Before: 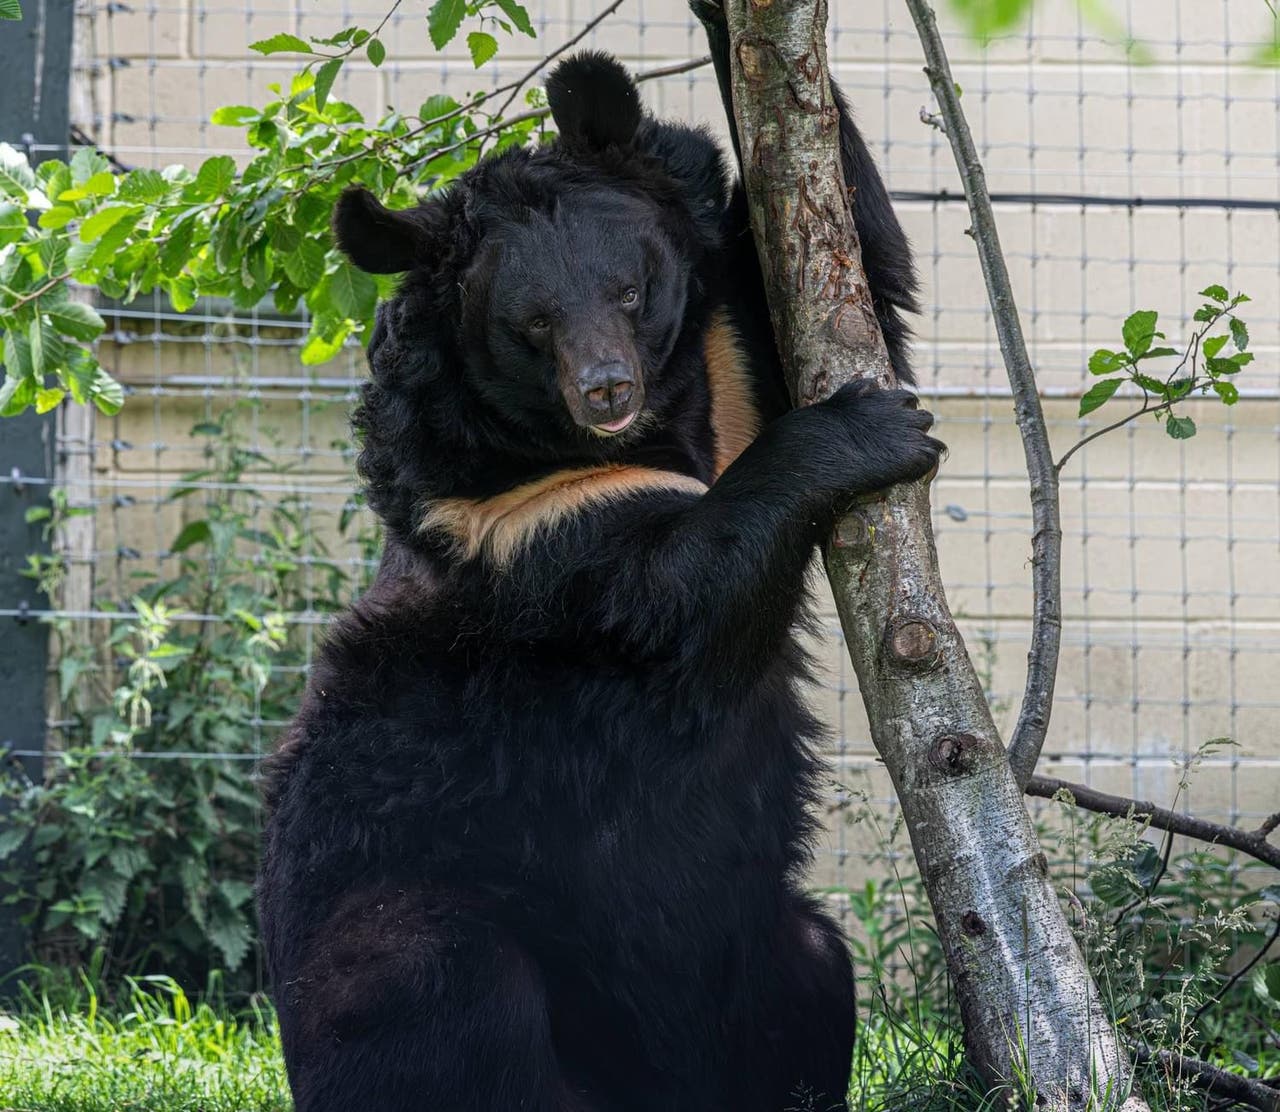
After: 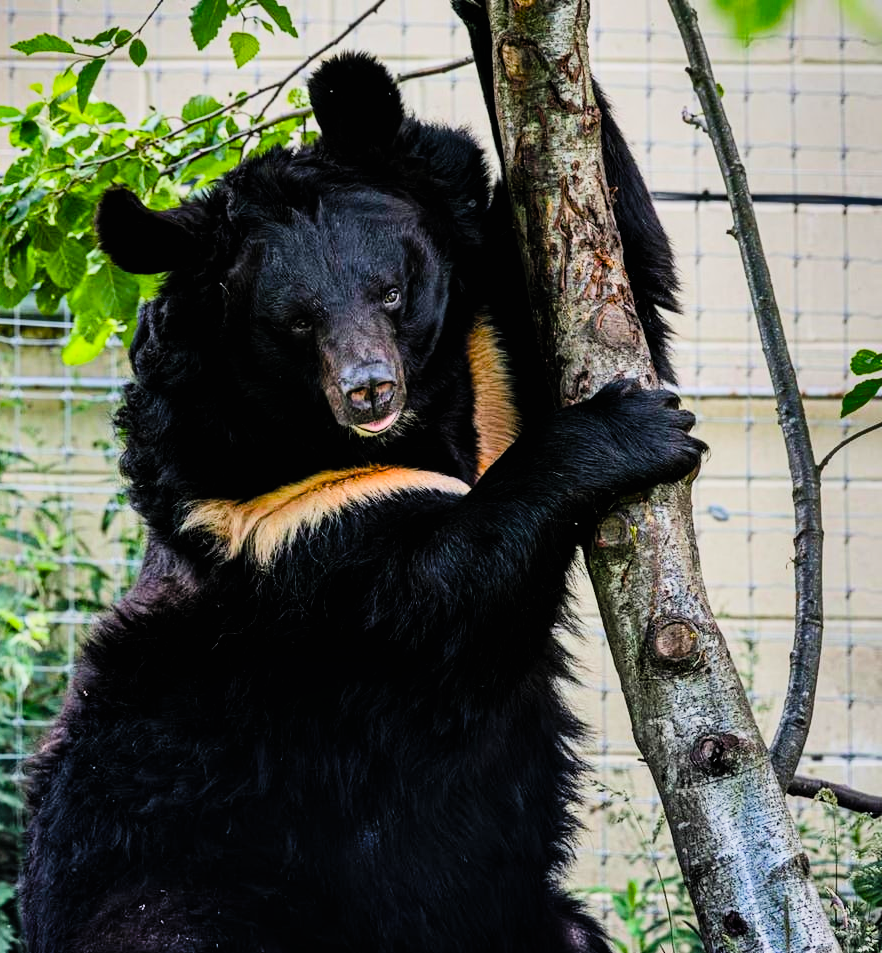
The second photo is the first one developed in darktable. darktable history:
filmic rgb: black relative exposure -5.1 EV, white relative exposure 3.96 EV, hardness 2.88, contrast 1.299
color balance rgb: perceptual saturation grading › global saturation 20%, perceptual saturation grading › highlights -25.437%, perceptual saturation grading › shadows 50.241%, global vibrance 20%
crop: left 18.63%, right 12.416%, bottom 14.244%
contrast brightness saturation: contrast 0.2, brightness 0.166, saturation 0.215
shadows and highlights: radius 107.12, shadows 41.18, highlights -72.81, low approximation 0.01, soften with gaussian
